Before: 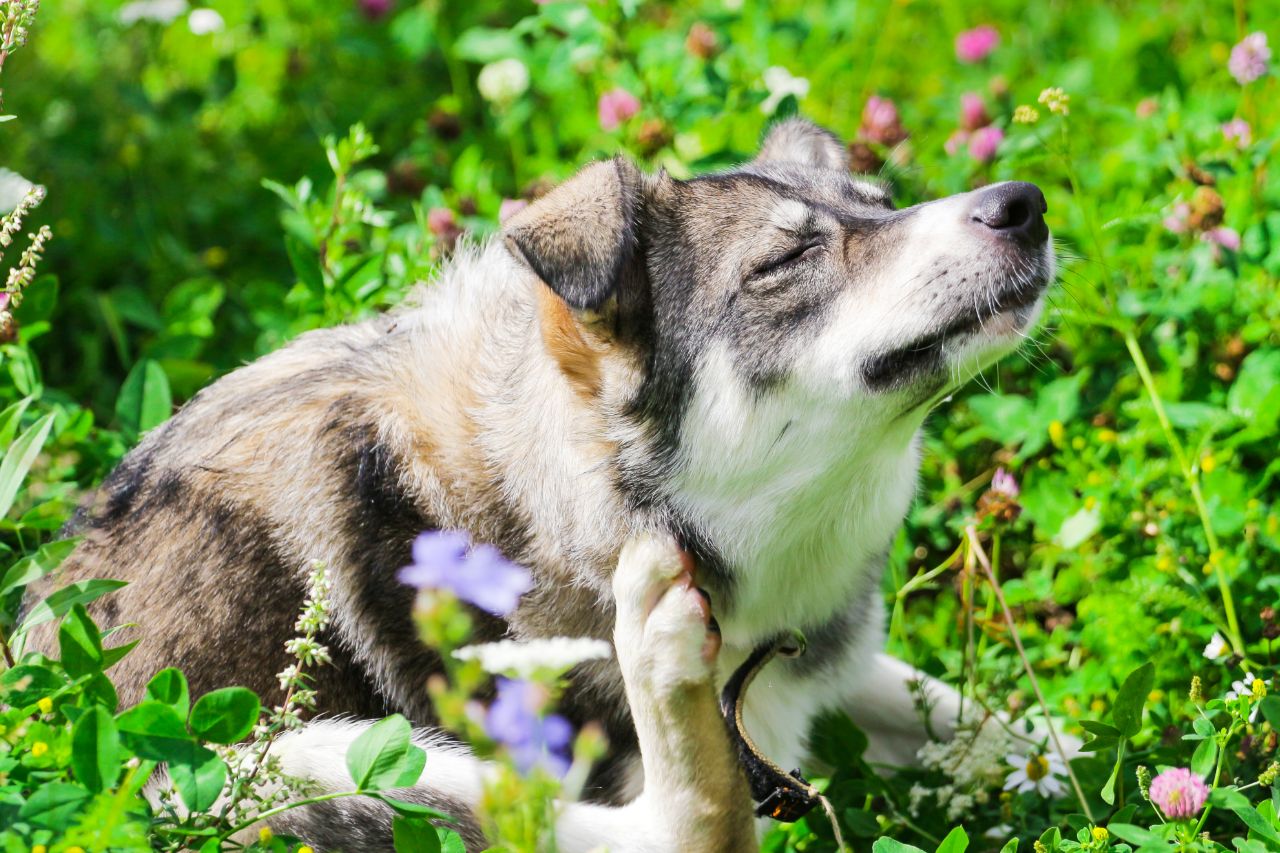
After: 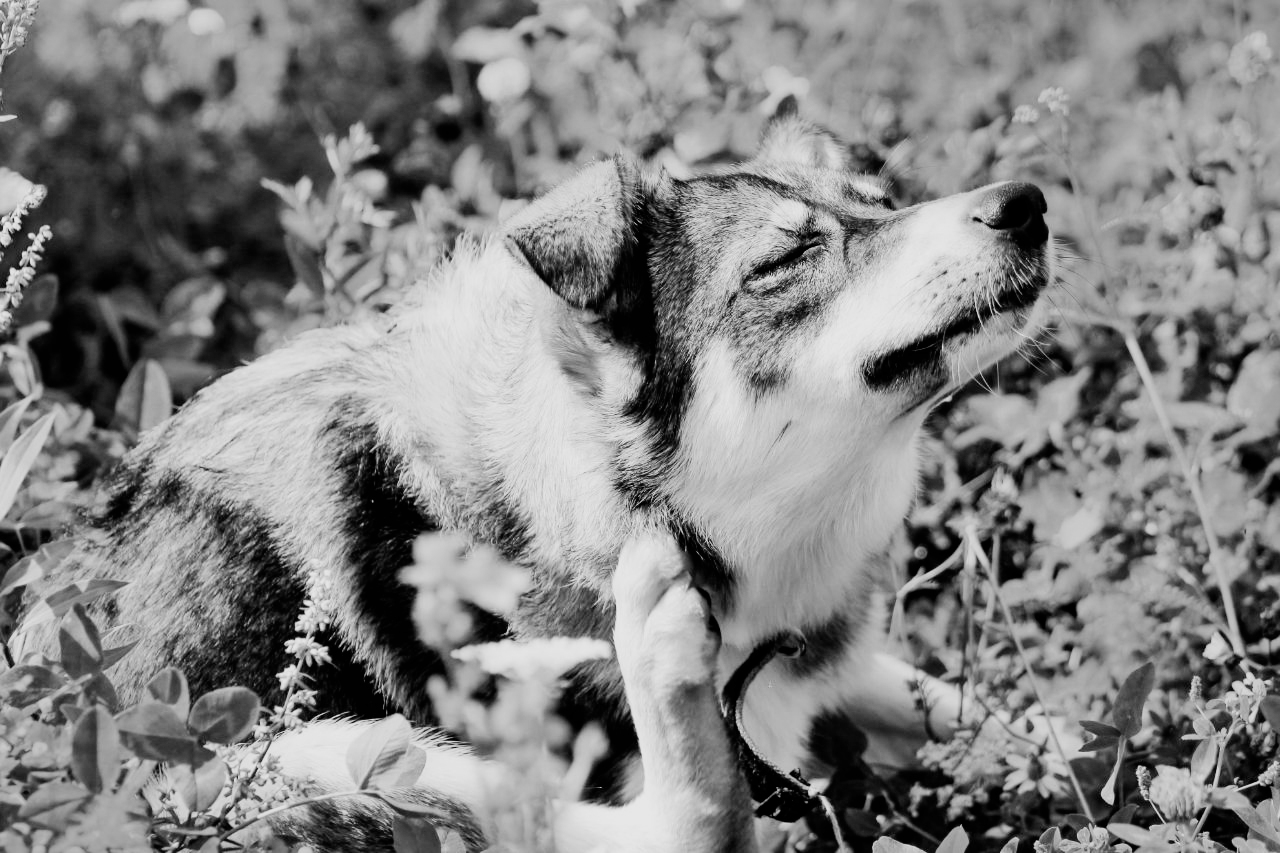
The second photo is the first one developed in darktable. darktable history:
filmic rgb: black relative exposure -5 EV, hardness 2.88, contrast 1.4, highlights saturation mix -30%
monochrome: size 1
velvia: strength 29%
